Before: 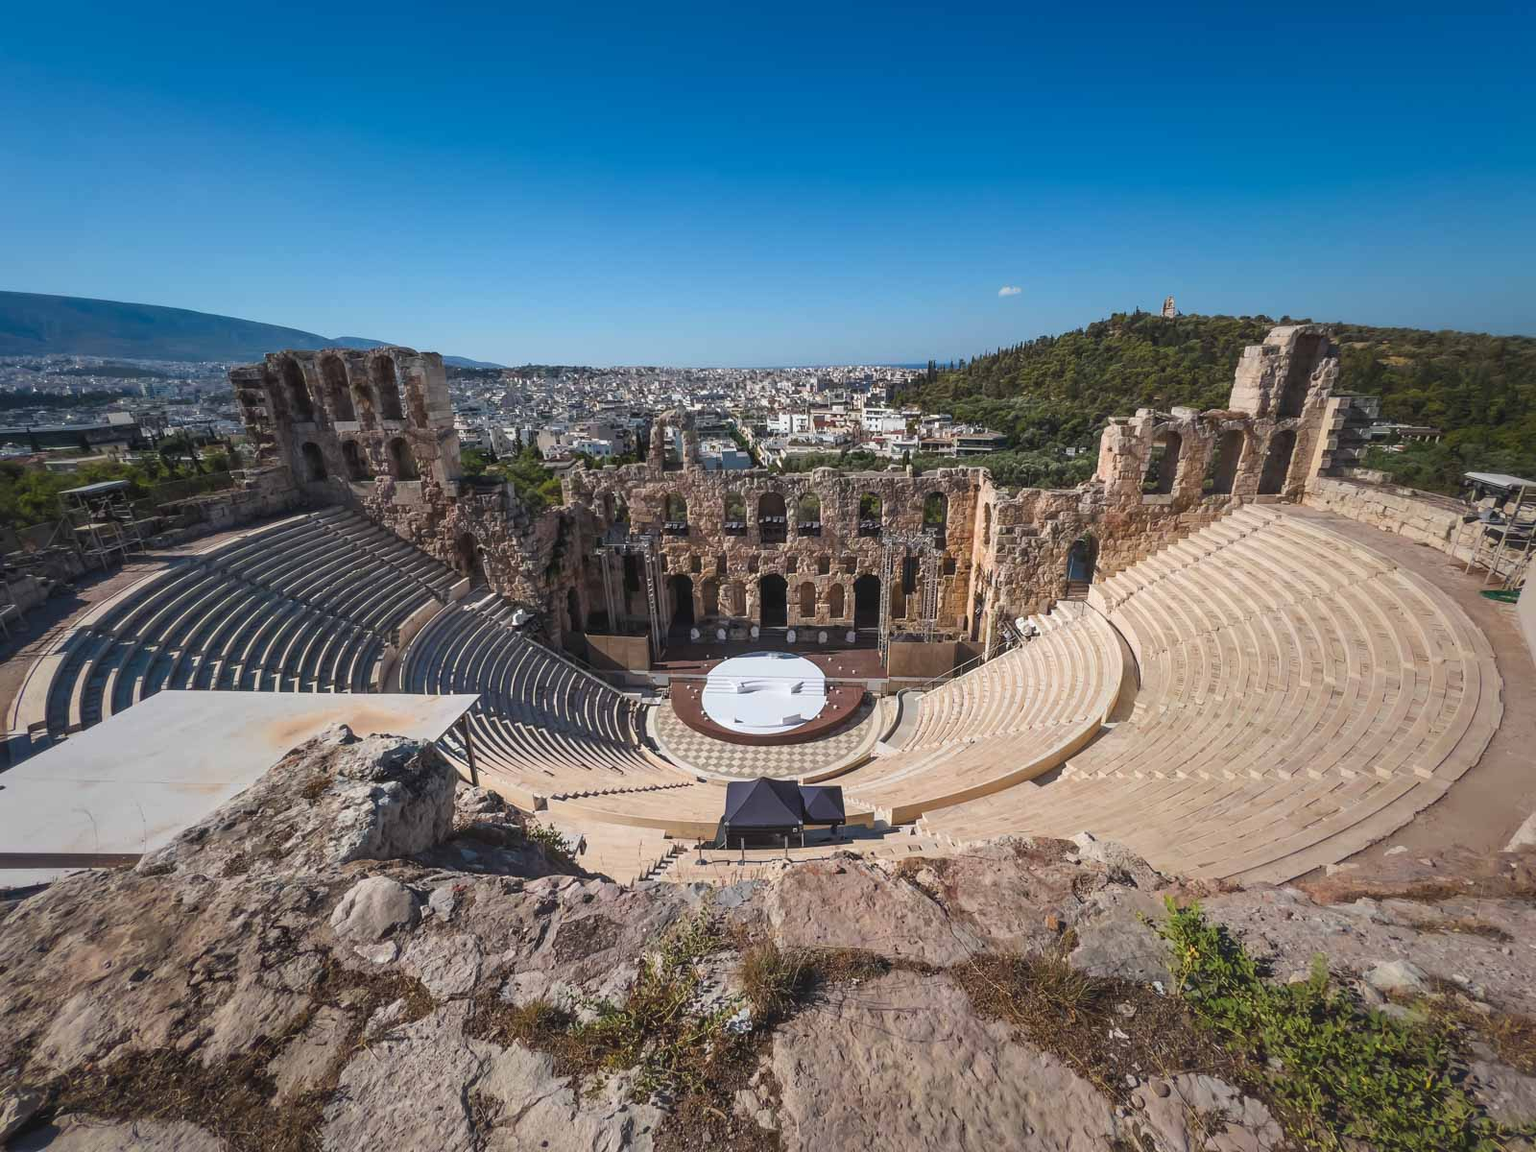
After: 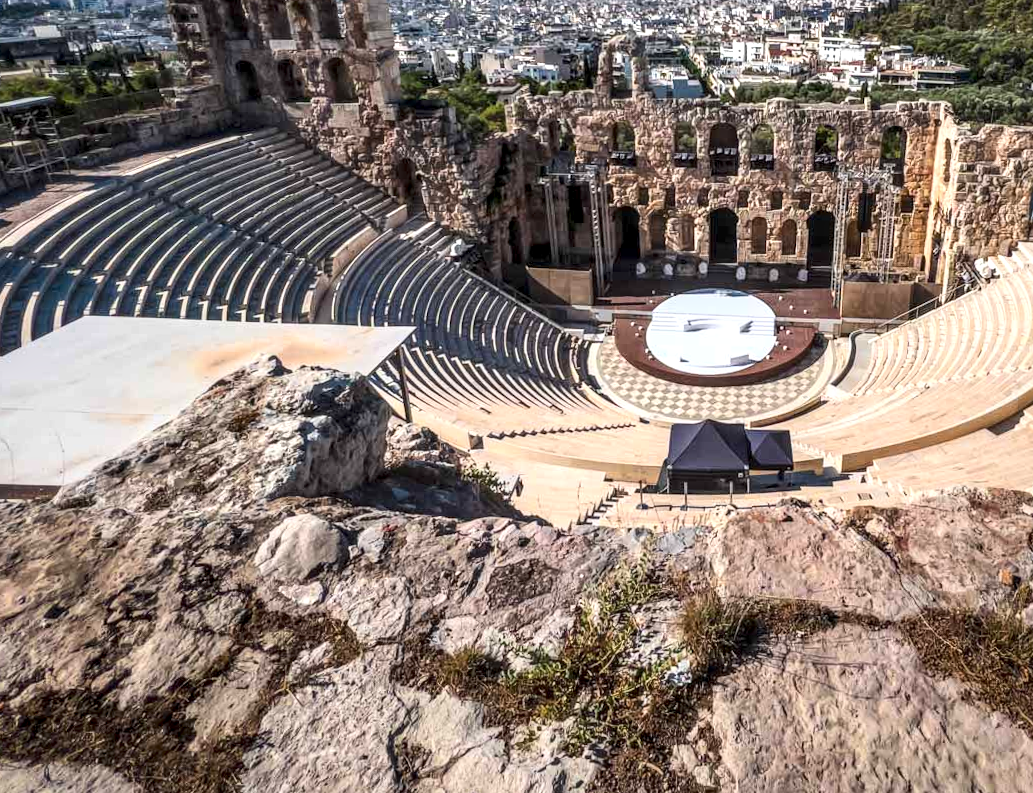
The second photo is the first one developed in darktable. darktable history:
contrast brightness saturation: contrast 0.202, brightness 0.162, saturation 0.227
local contrast: highlights 60%, shadows 63%, detail 160%
crop and rotate: angle -1.2°, left 3.893%, top 32.081%, right 29.696%
